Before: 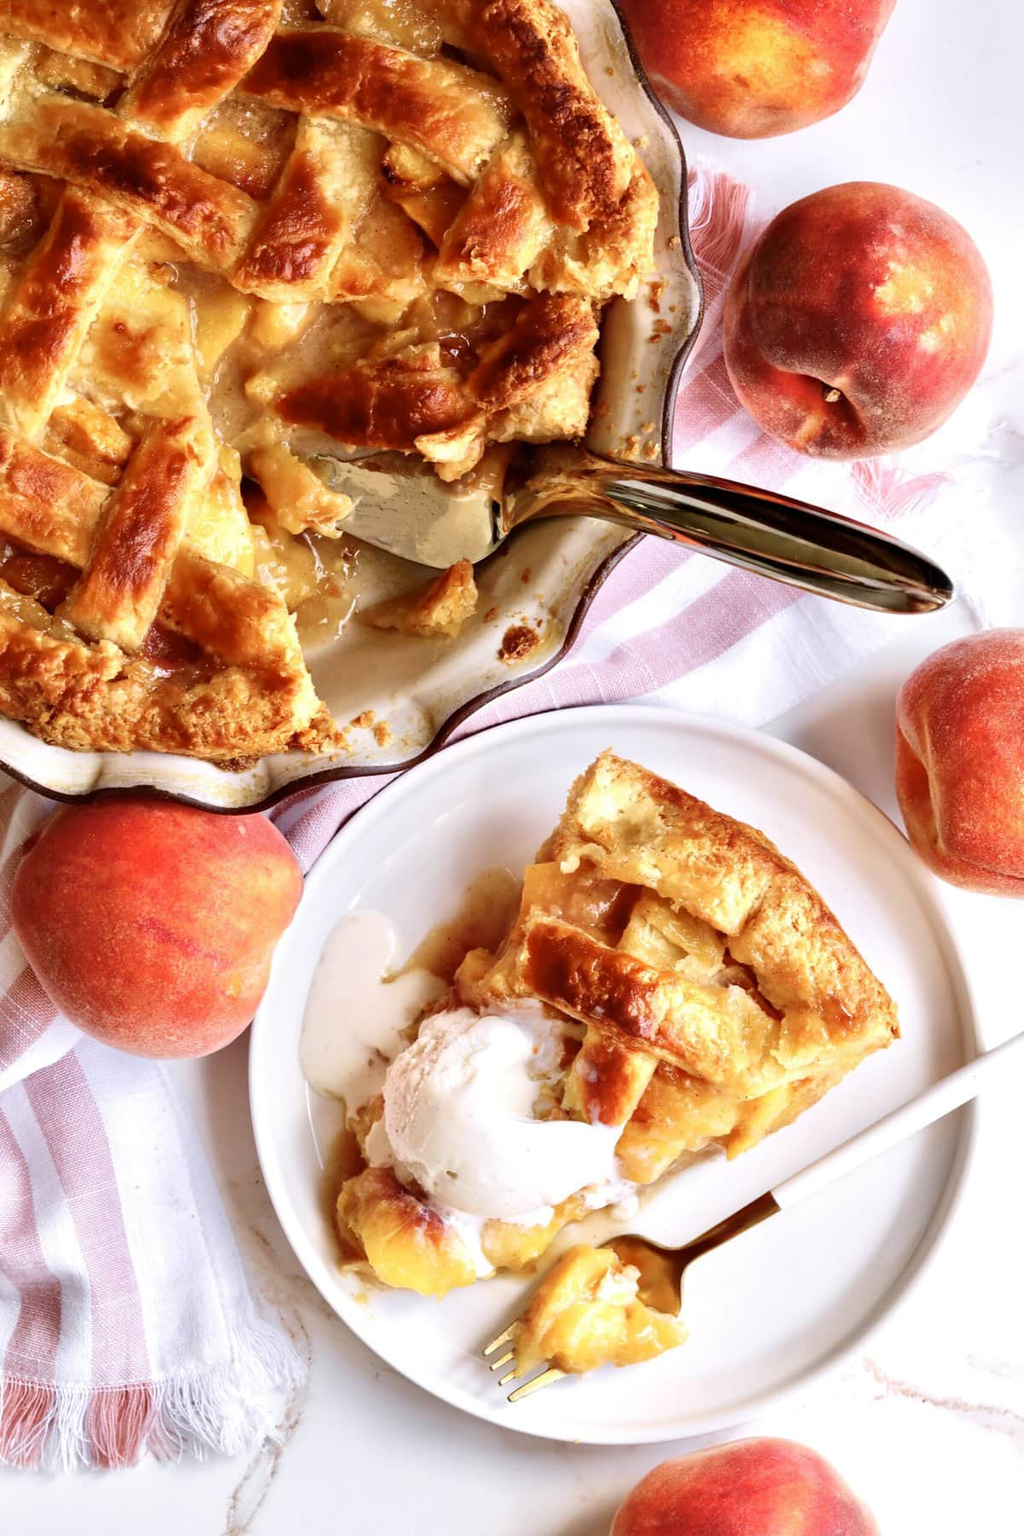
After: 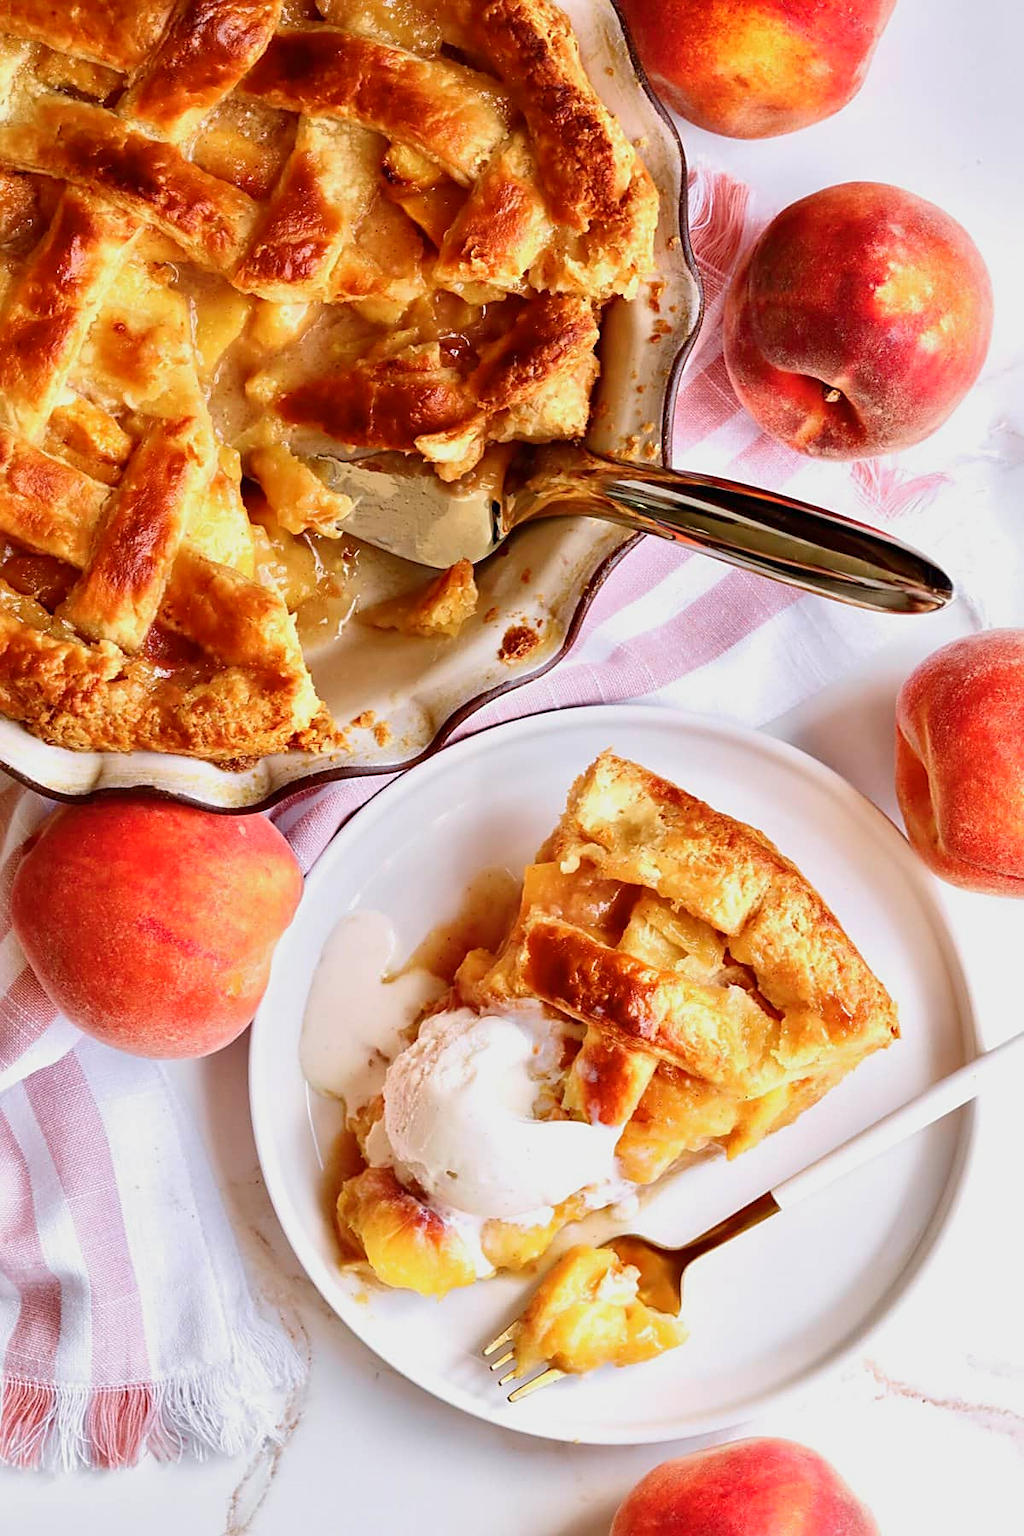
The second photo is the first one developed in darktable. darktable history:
sharpen: on, module defaults
tone equalizer: on, module defaults
color balance rgb: contrast -10%
